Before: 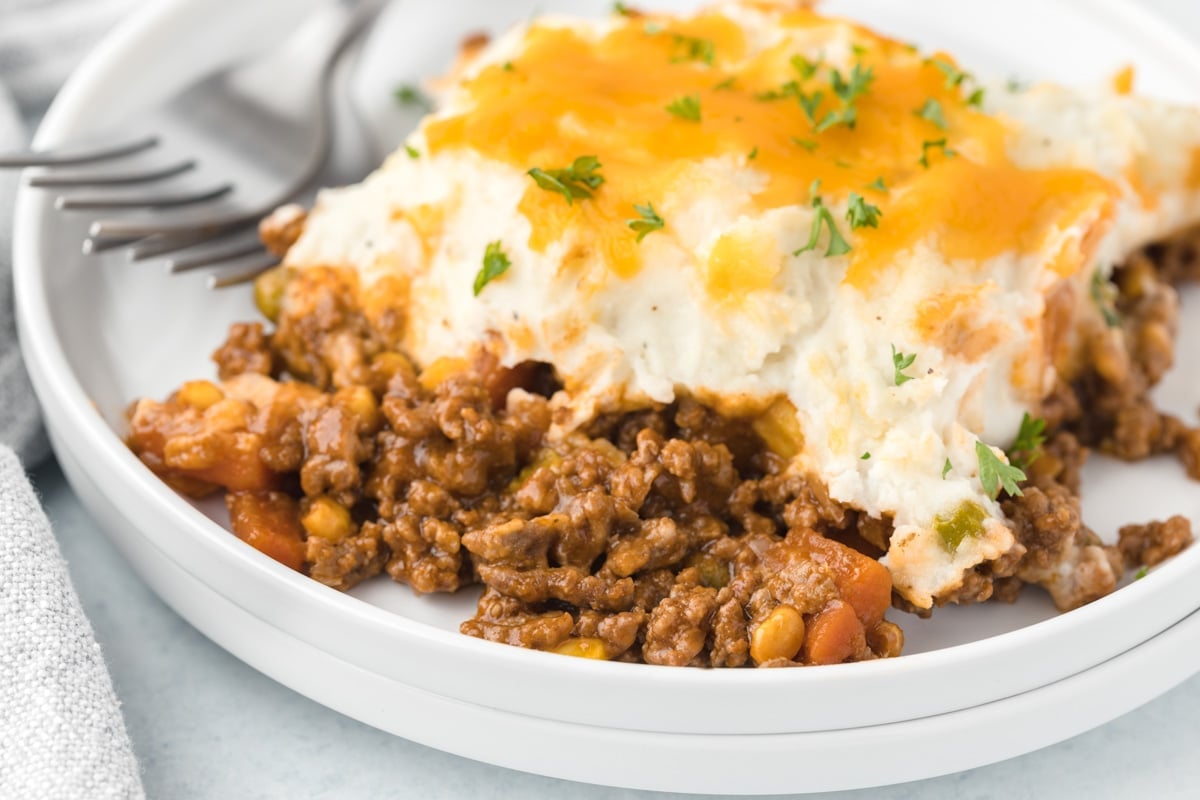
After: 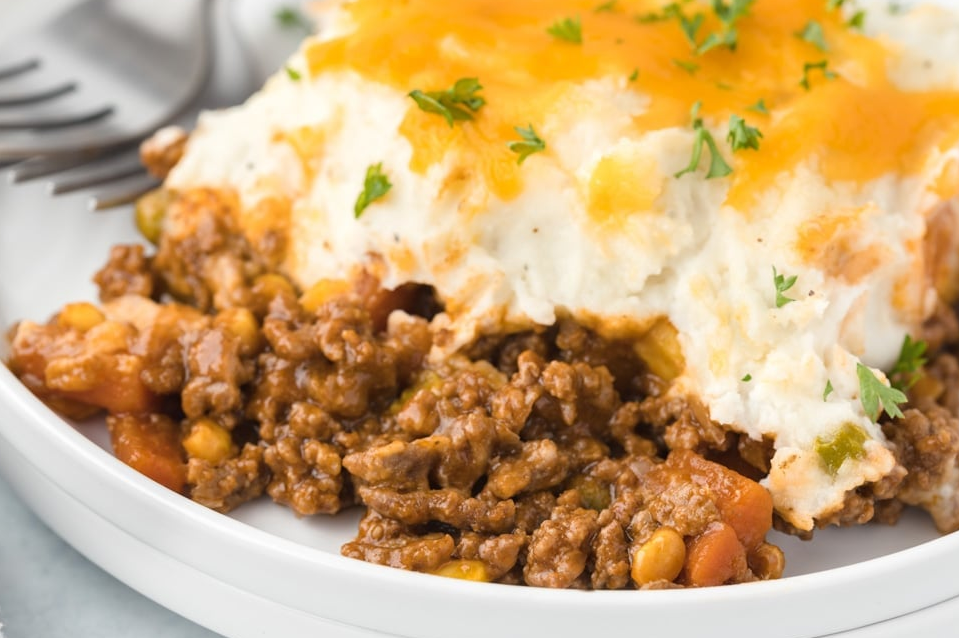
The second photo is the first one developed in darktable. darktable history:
exposure: compensate highlight preservation false
crop and rotate: left 9.978%, top 9.844%, right 10.037%, bottom 10.379%
